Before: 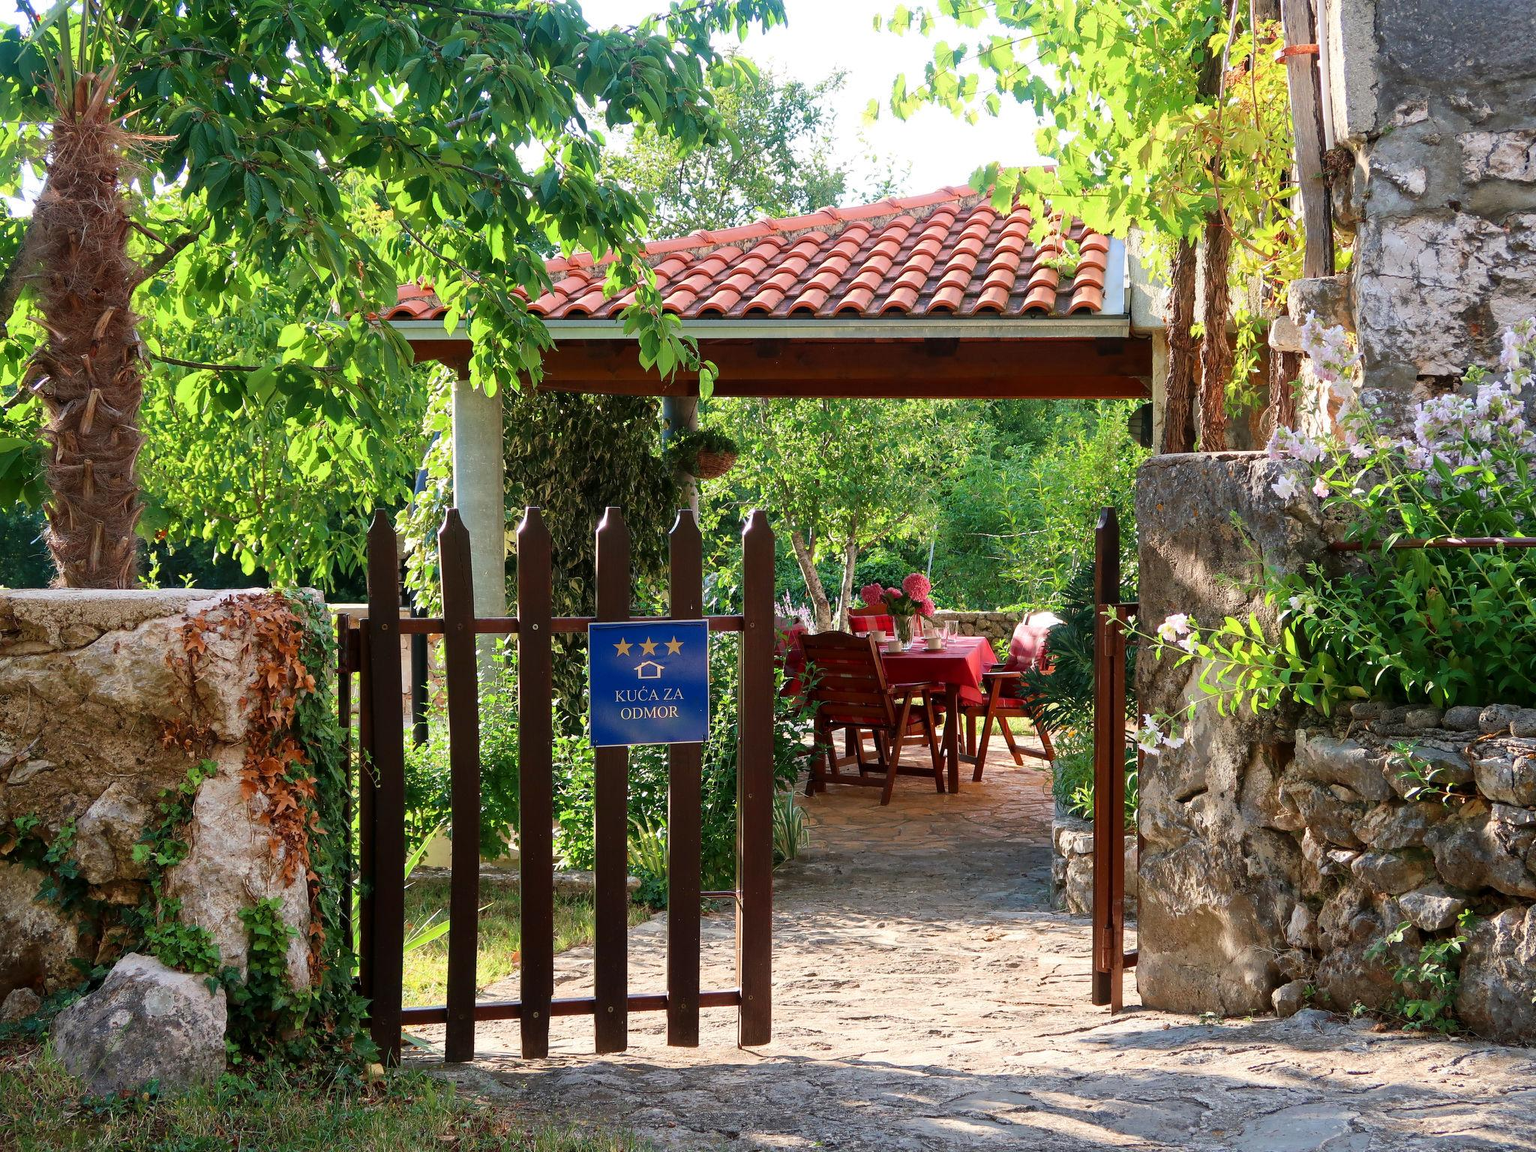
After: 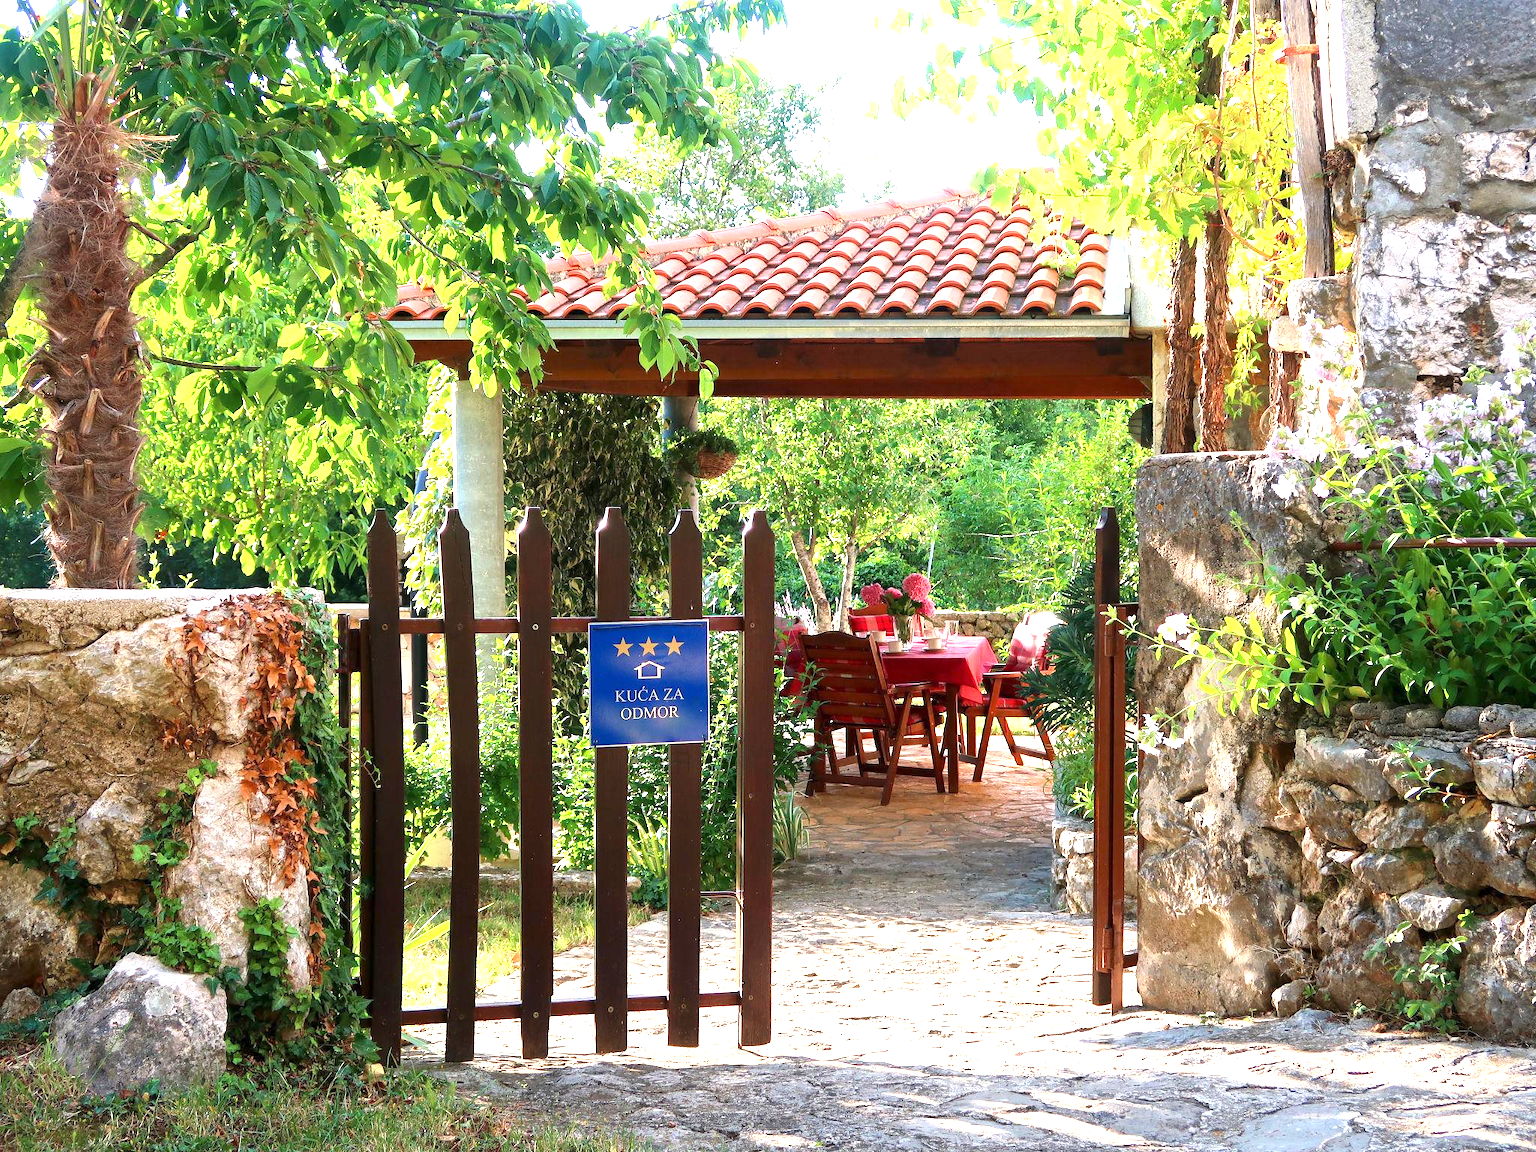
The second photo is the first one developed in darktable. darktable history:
exposure: exposure 1.212 EV, compensate exposure bias true, compensate highlight preservation false
